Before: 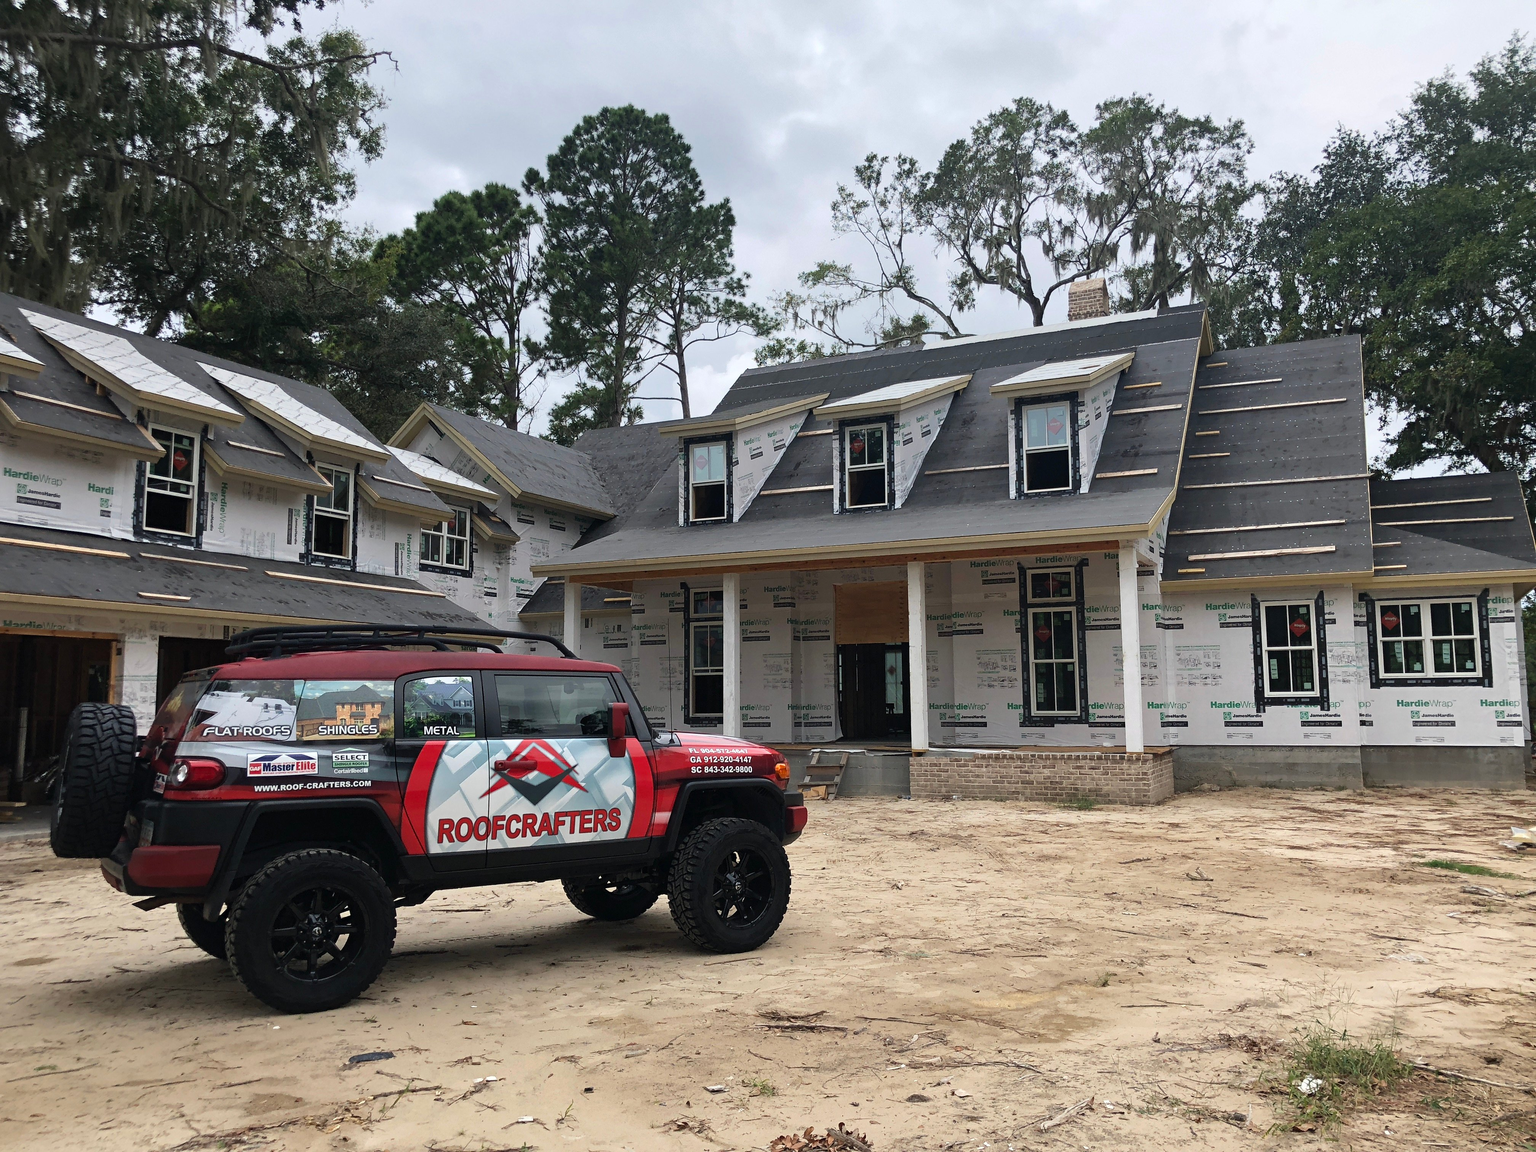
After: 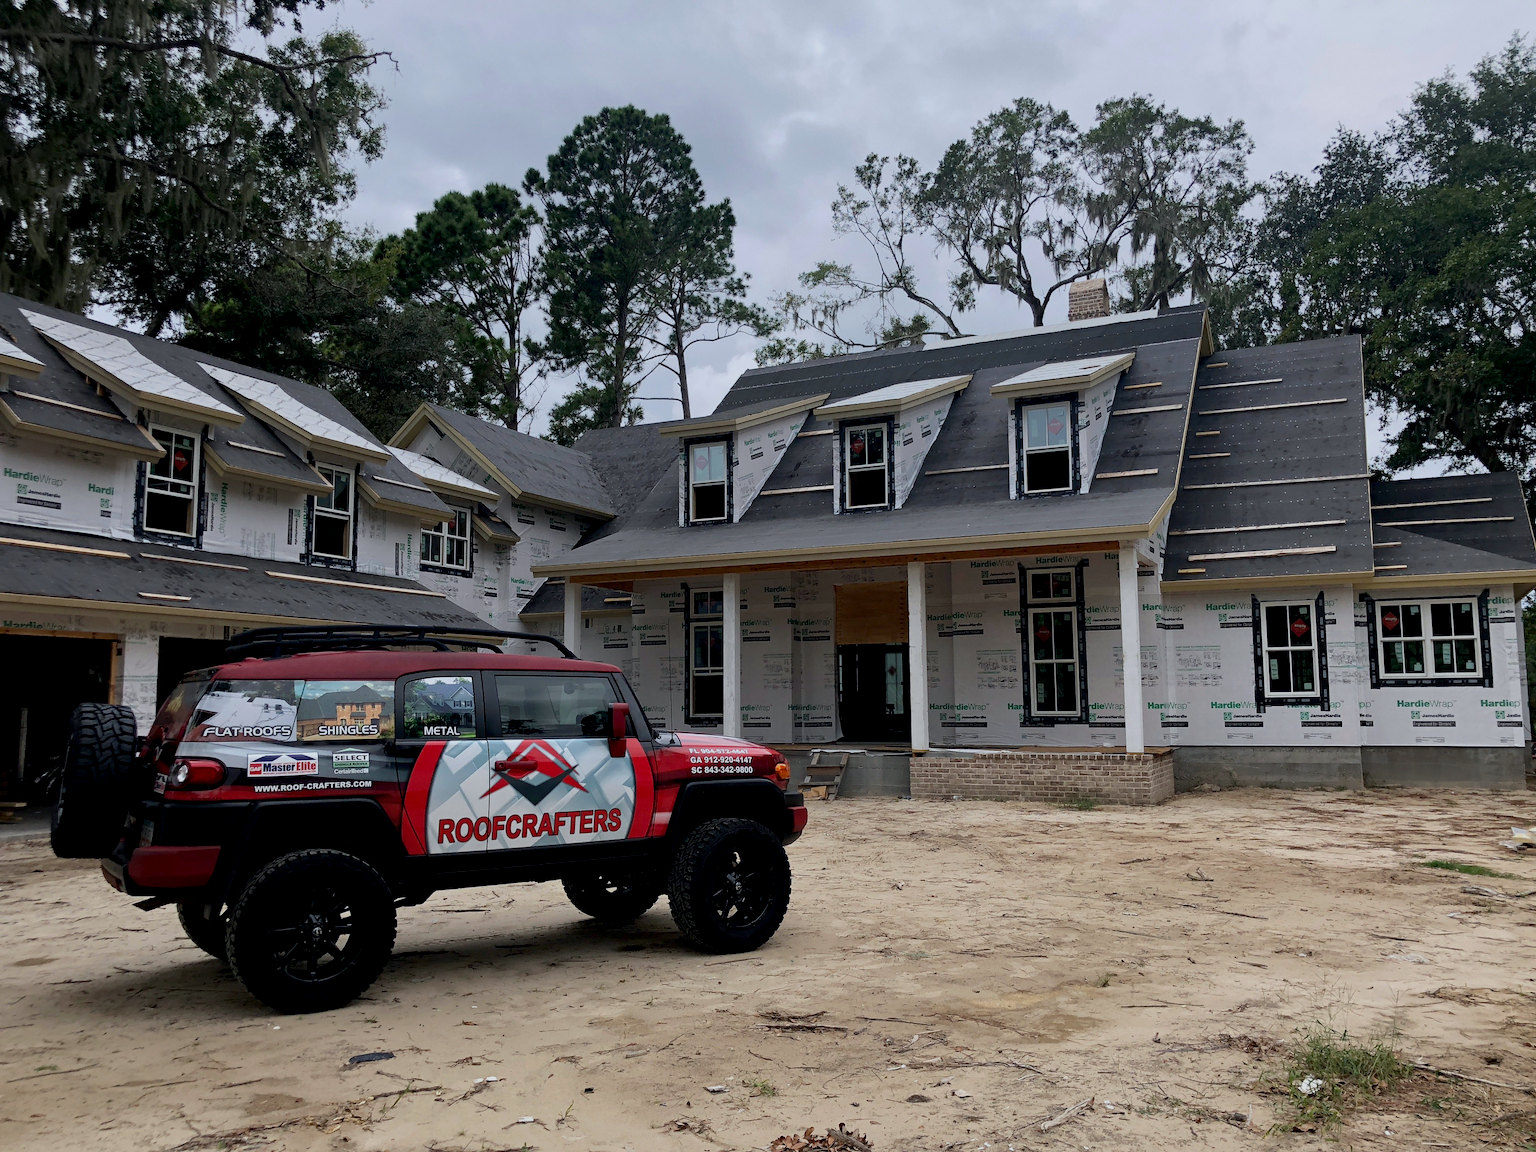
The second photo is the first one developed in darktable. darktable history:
white balance: red 0.983, blue 1.036
exposure: black level correction 0.011, exposure -0.478 EV, compensate highlight preservation false
